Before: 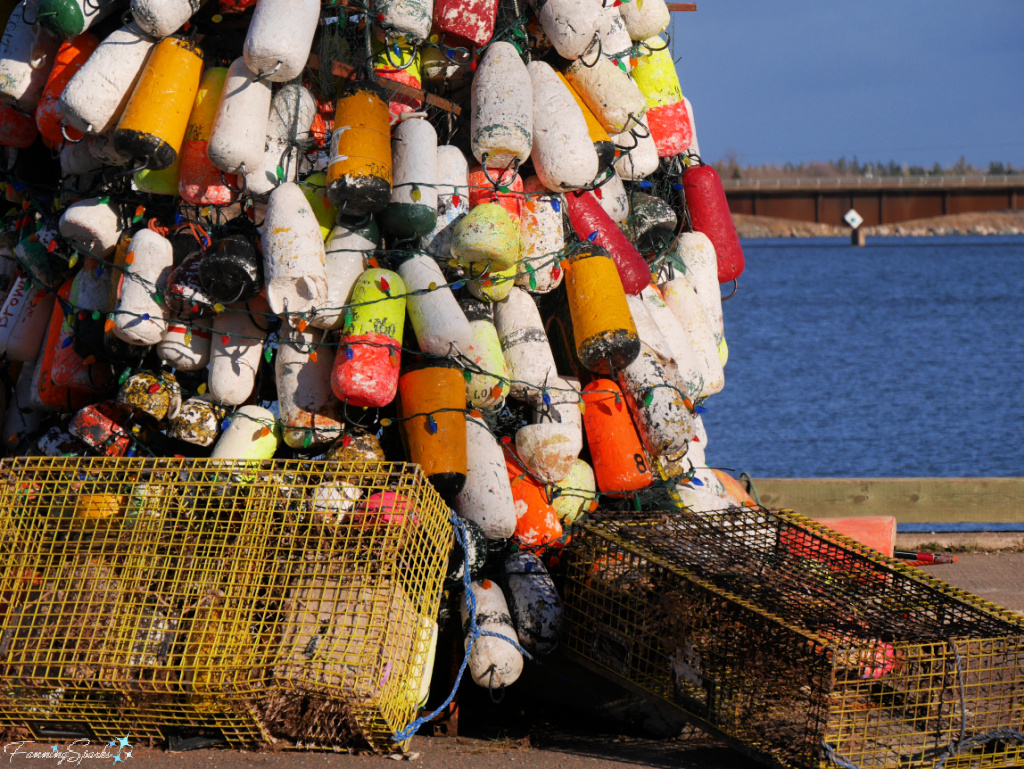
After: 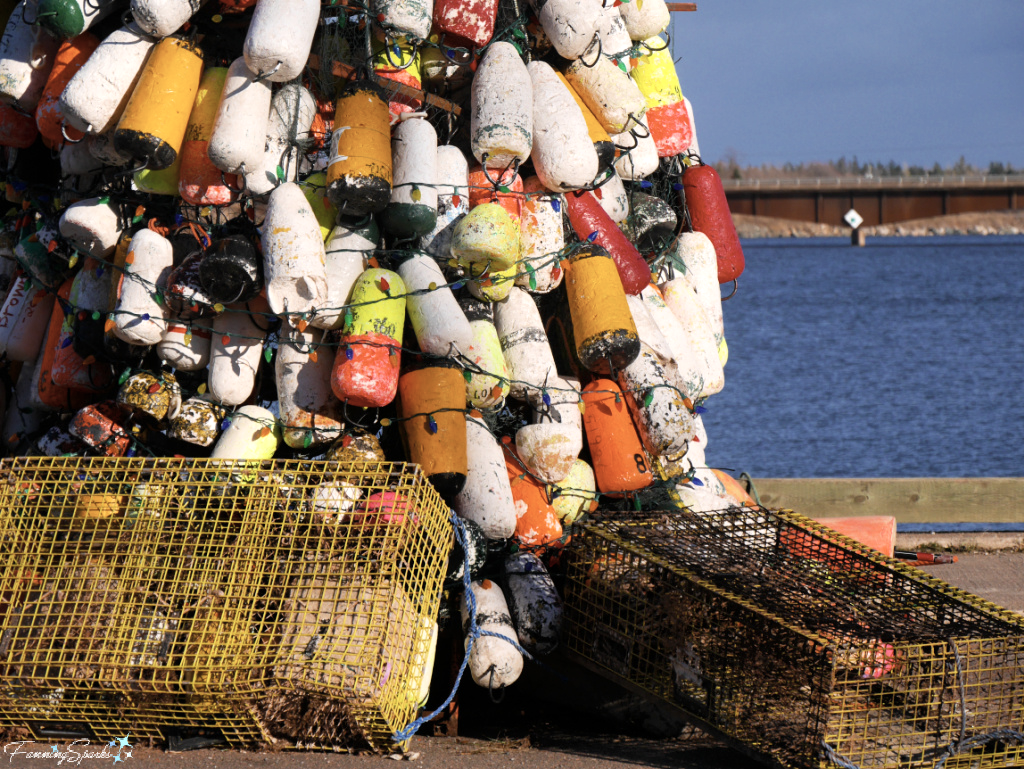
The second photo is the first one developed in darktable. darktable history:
exposure: exposure 0.258 EV, compensate highlight preservation false
contrast brightness saturation: contrast 0.1, saturation -0.36
shadows and highlights: shadows 12, white point adjustment 1.2, highlights -0.36, soften with gaussian
color balance rgb: perceptual saturation grading › global saturation 25%, global vibrance 10%
